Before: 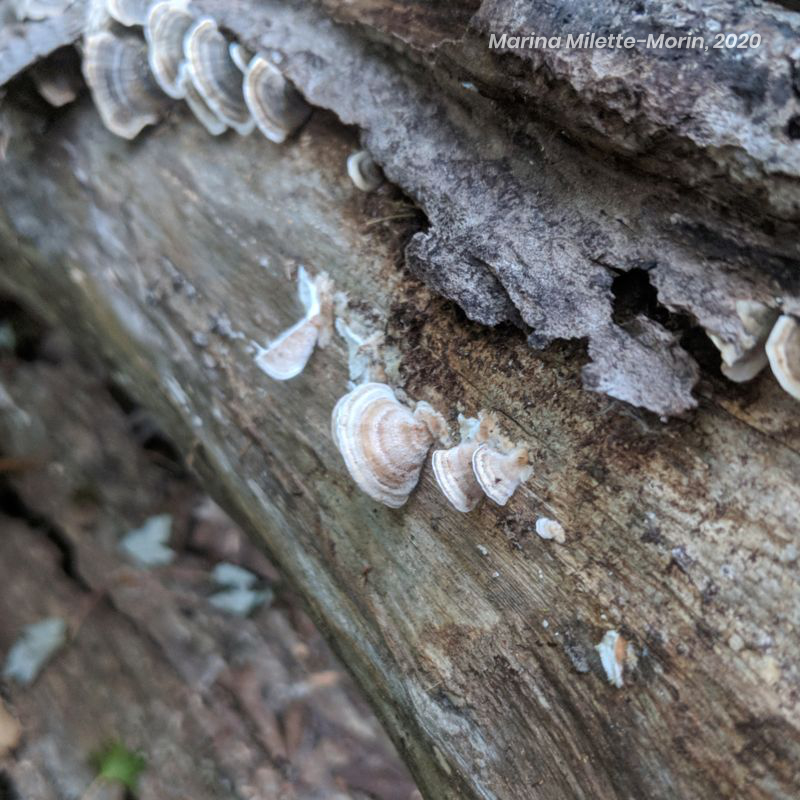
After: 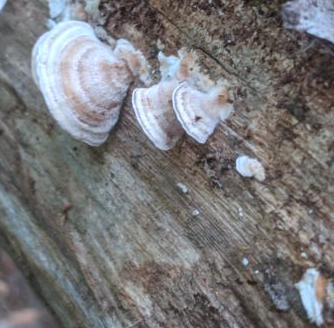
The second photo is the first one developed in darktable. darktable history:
color correction: highlights a* -0.727, highlights b* -8.39
crop: left 37.612%, top 45.273%, right 20.597%, bottom 13.72%
